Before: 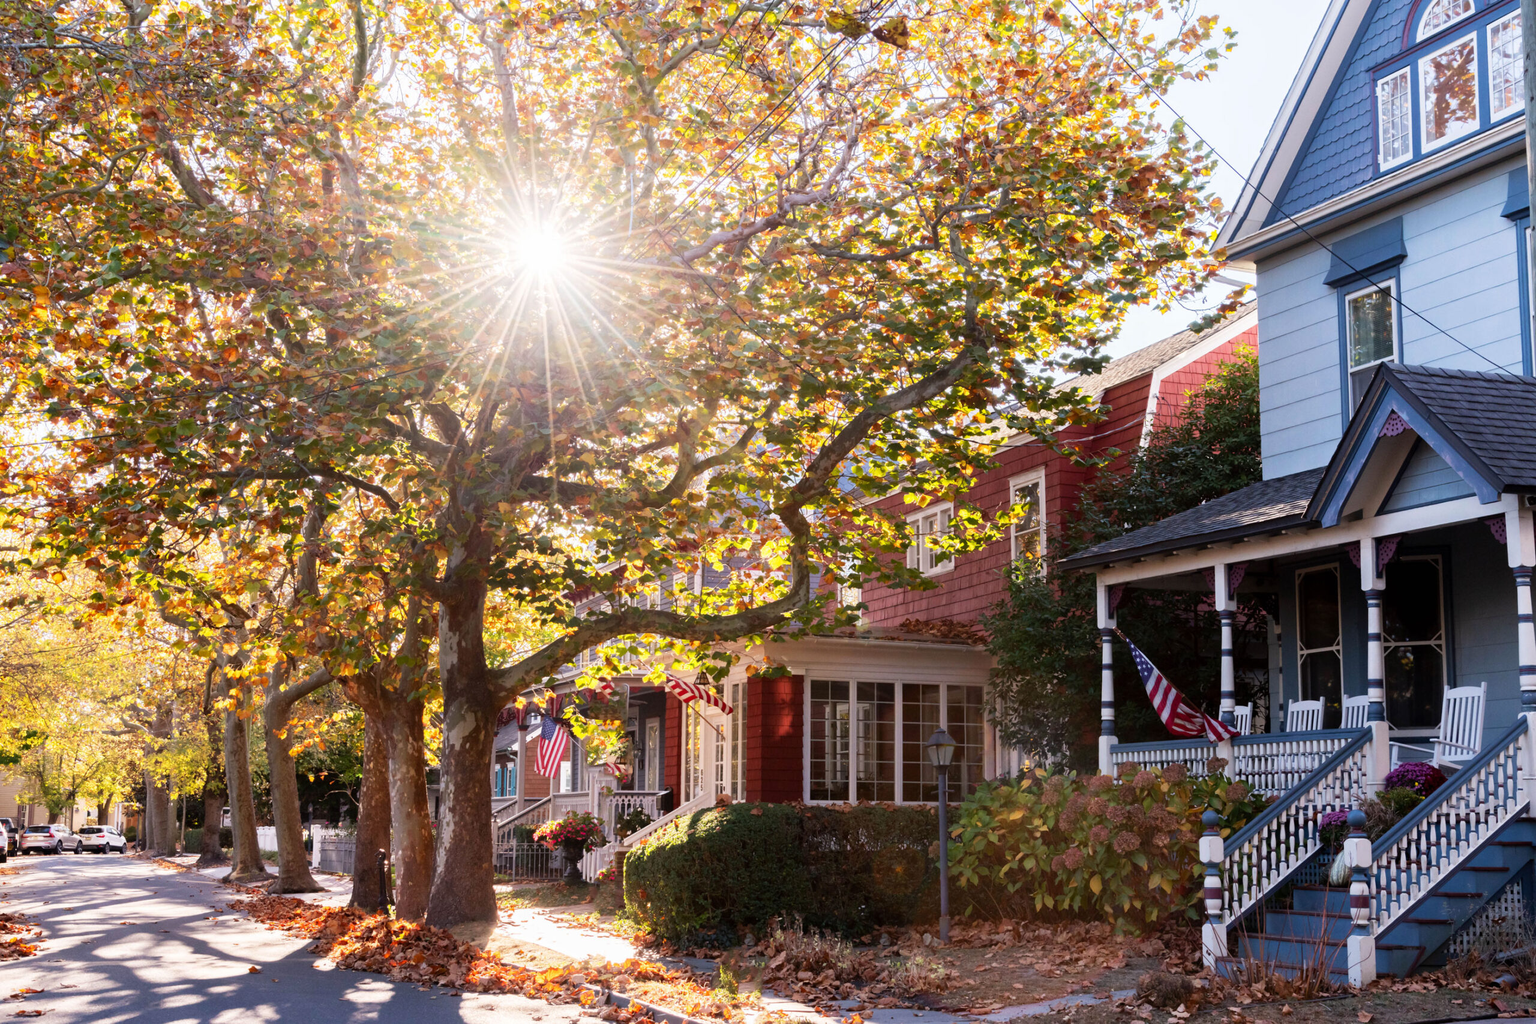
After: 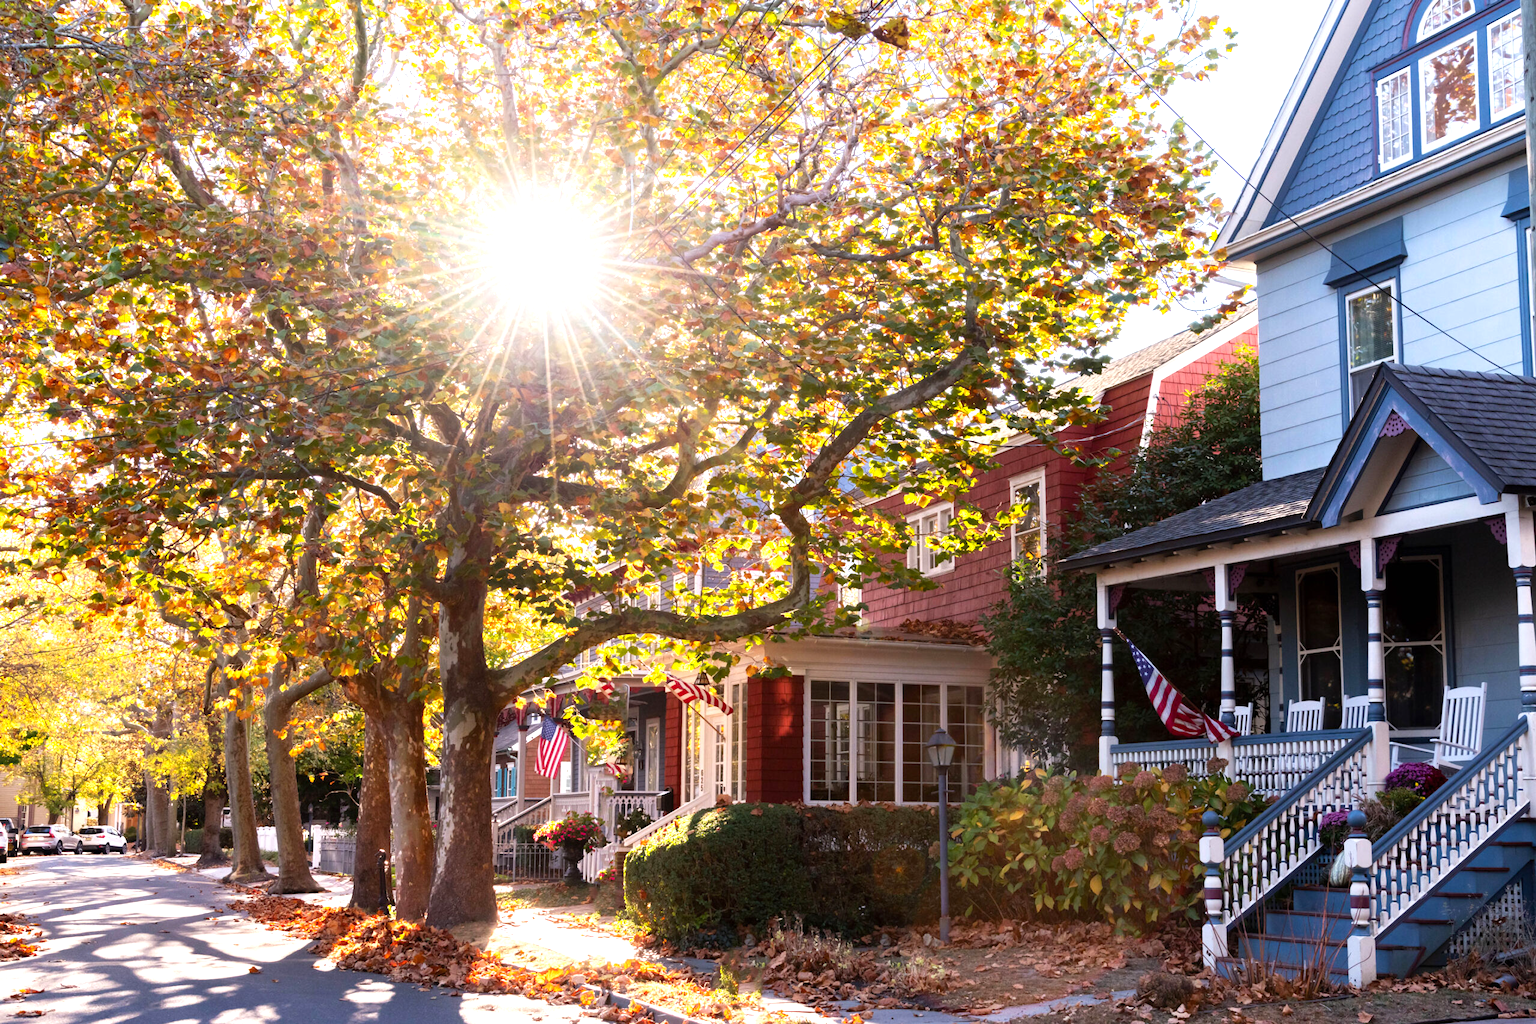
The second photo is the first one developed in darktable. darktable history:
color balance rgb: perceptual saturation grading › global saturation 0.909%, perceptual brilliance grading › global brilliance 11.836%, global vibrance 10.027%
